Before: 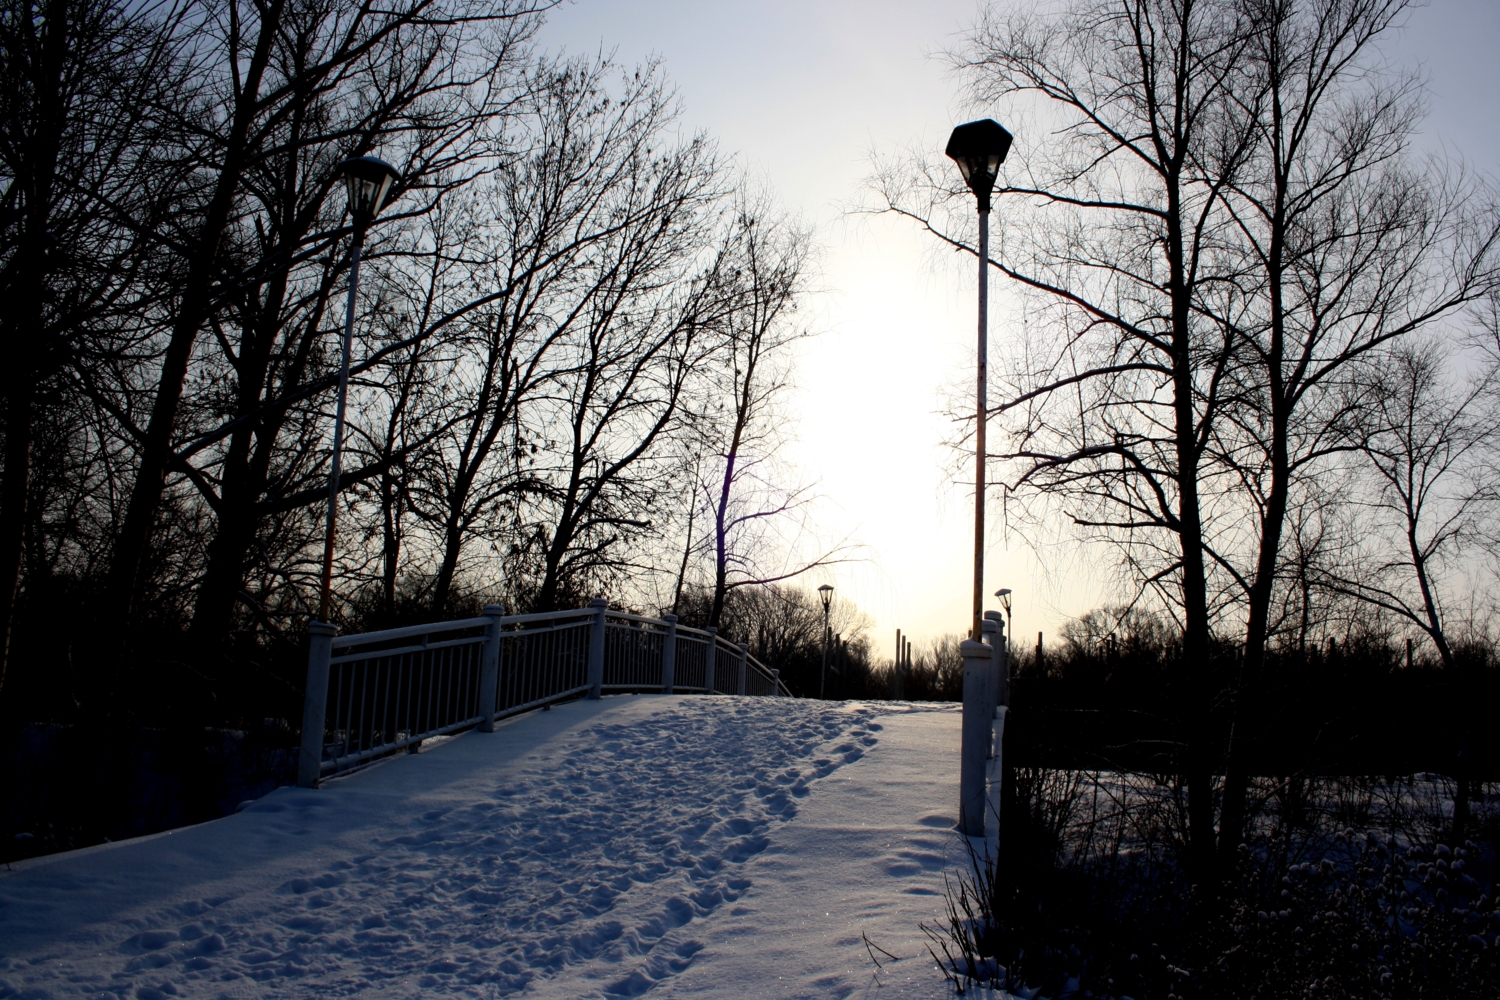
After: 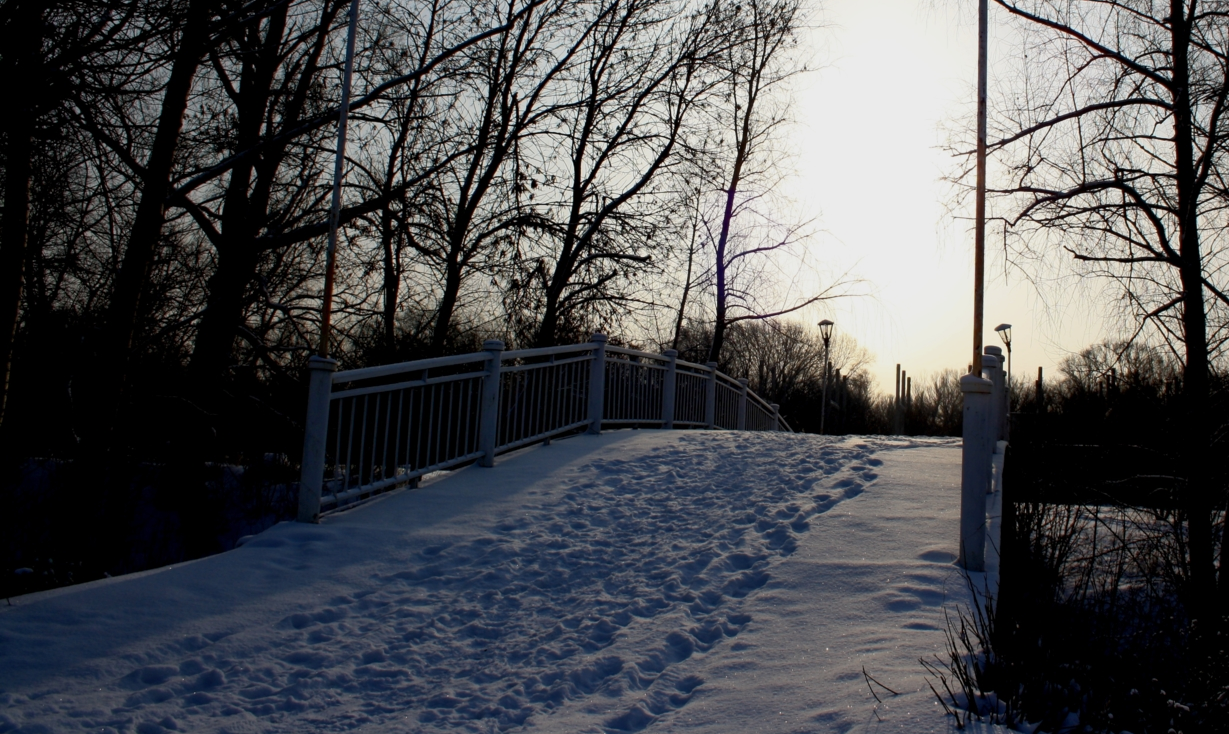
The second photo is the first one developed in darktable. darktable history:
crop: top 26.553%, right 18.047%
tone equalizer: -8 EV 0.254 EV, -7 EV 0.405 EV, -6 EV 0.452 EV, -5 EV 0.234 EV, -3 EV -0.26 EV, -2 EV -0.438 EV, -1 EV -0.432 EV, +0 EV -0.268 EV
